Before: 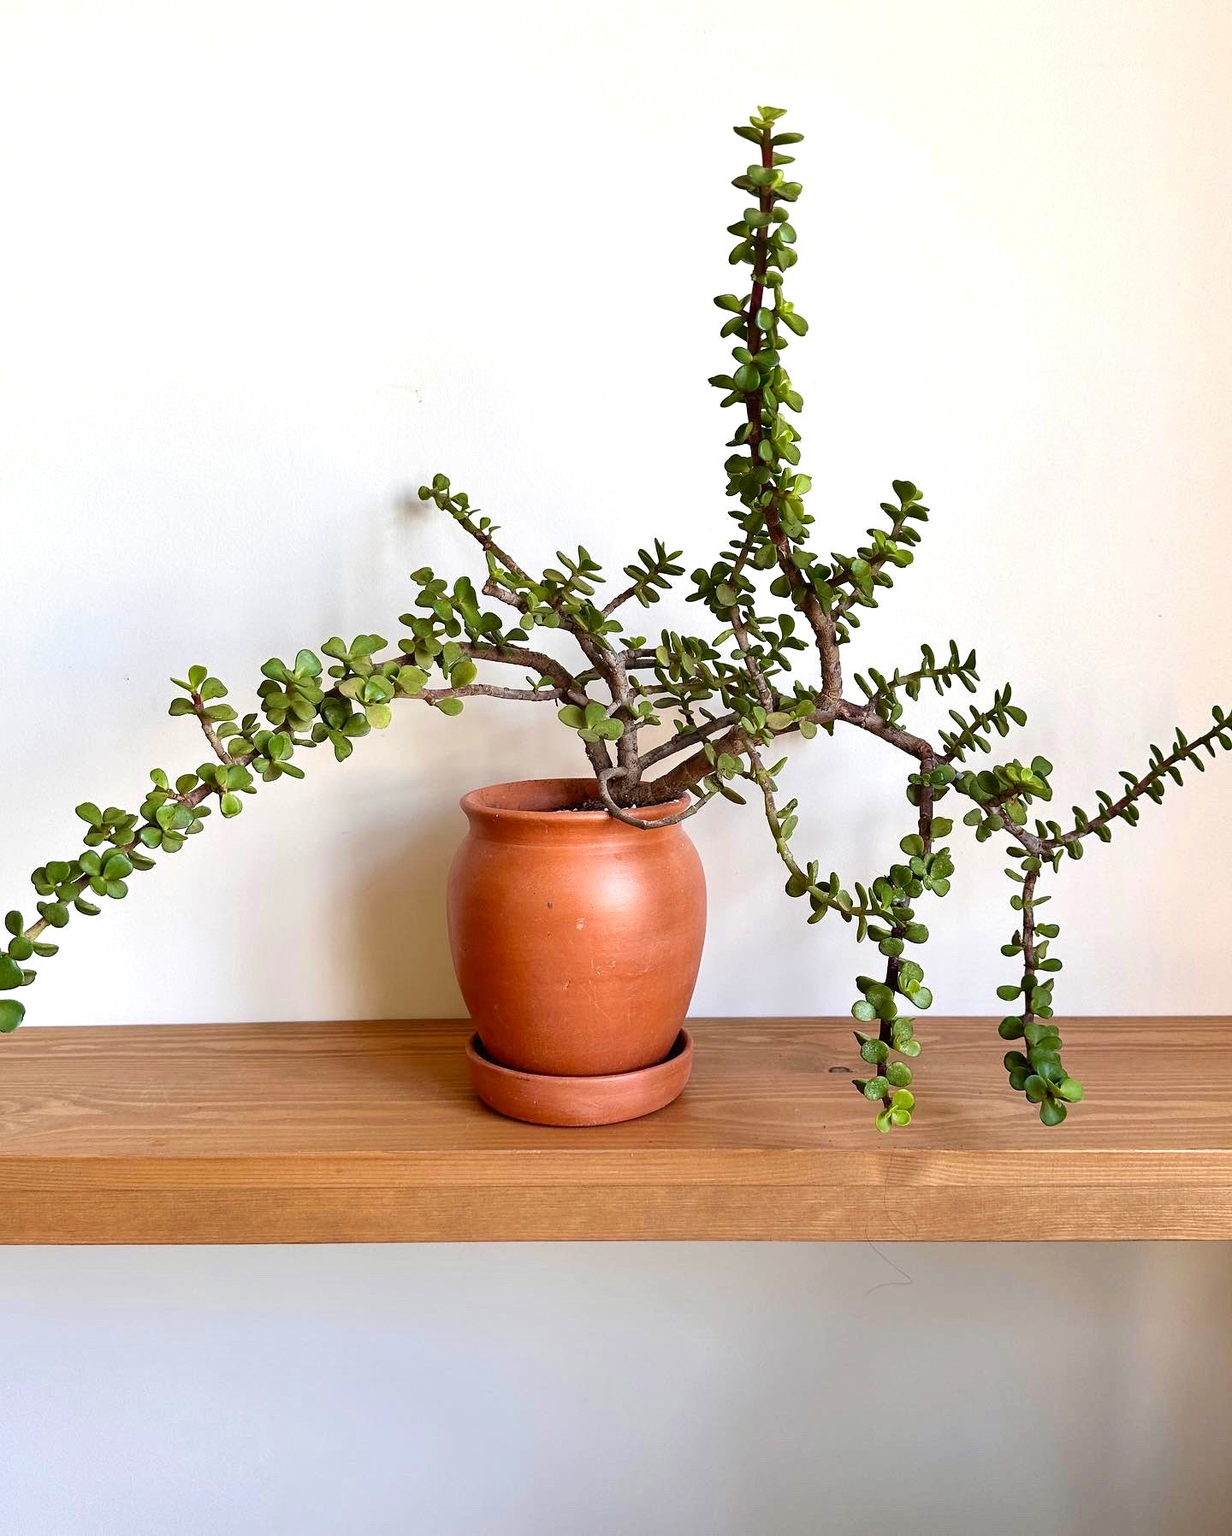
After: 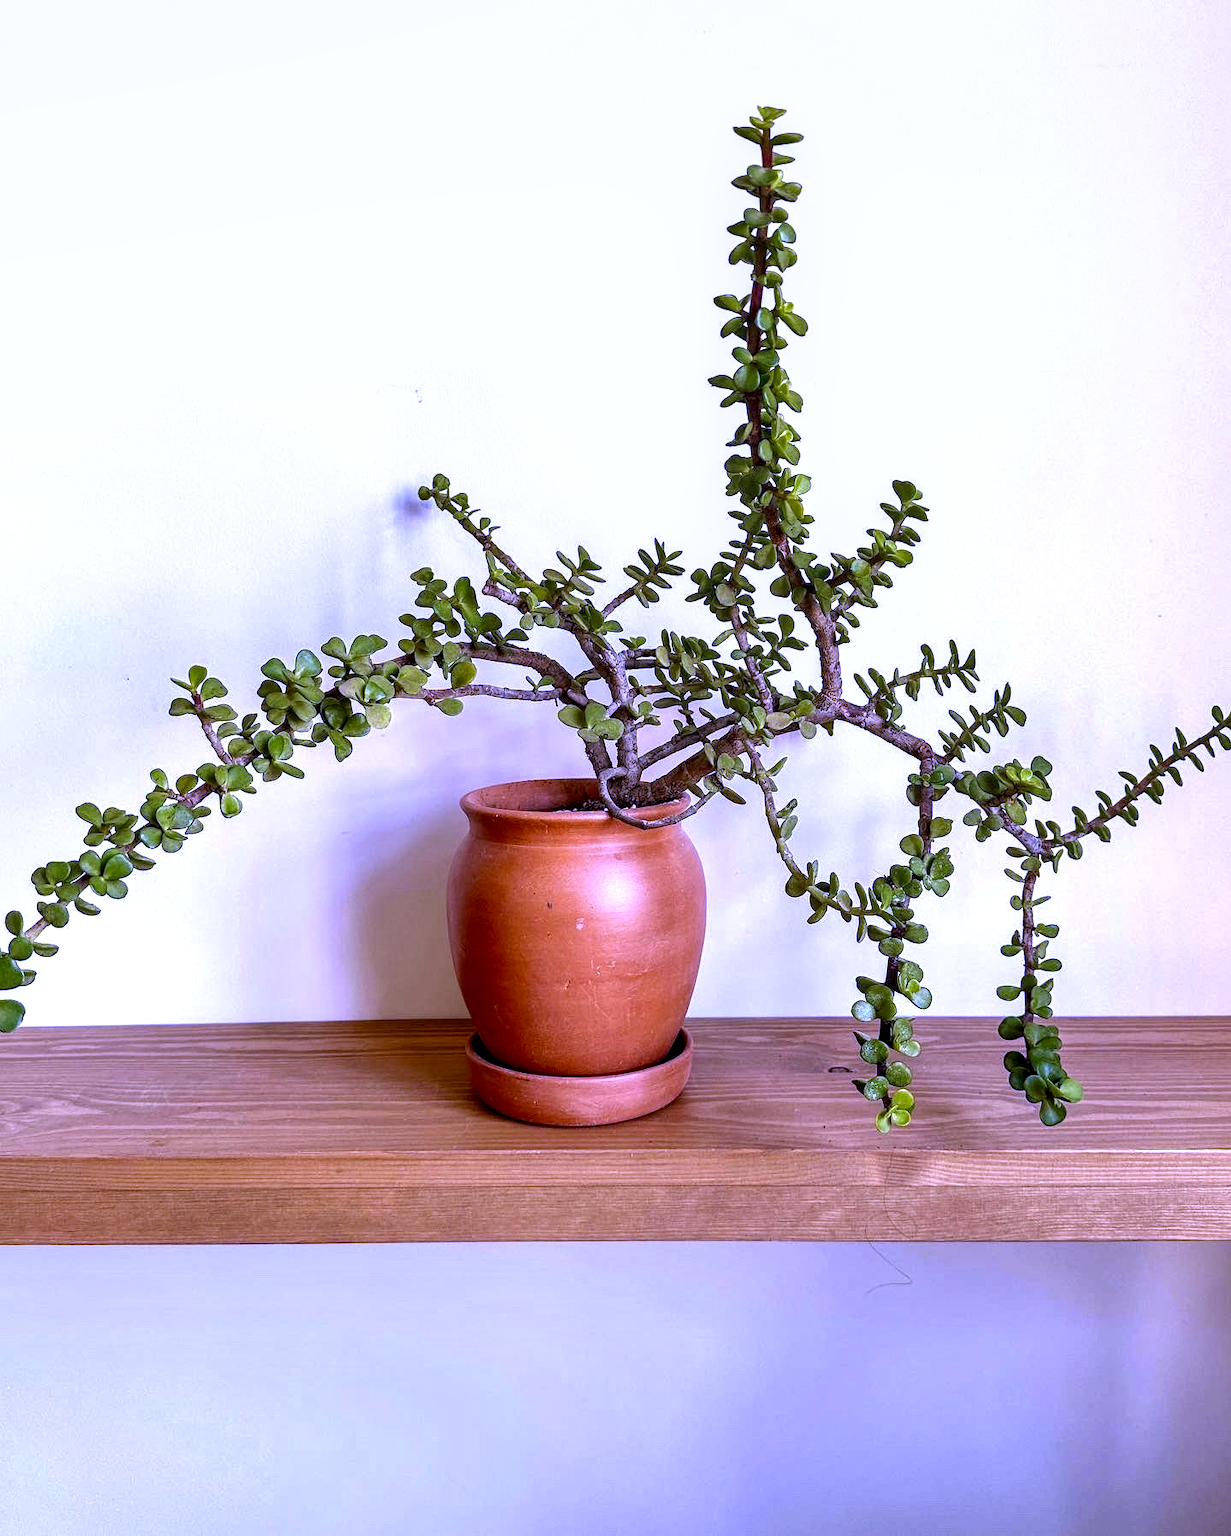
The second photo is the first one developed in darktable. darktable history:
shadows and highlights: shadows 25, highlights -25
white balance: red 0.98, blue 1.61
local contrast: detail 150%
